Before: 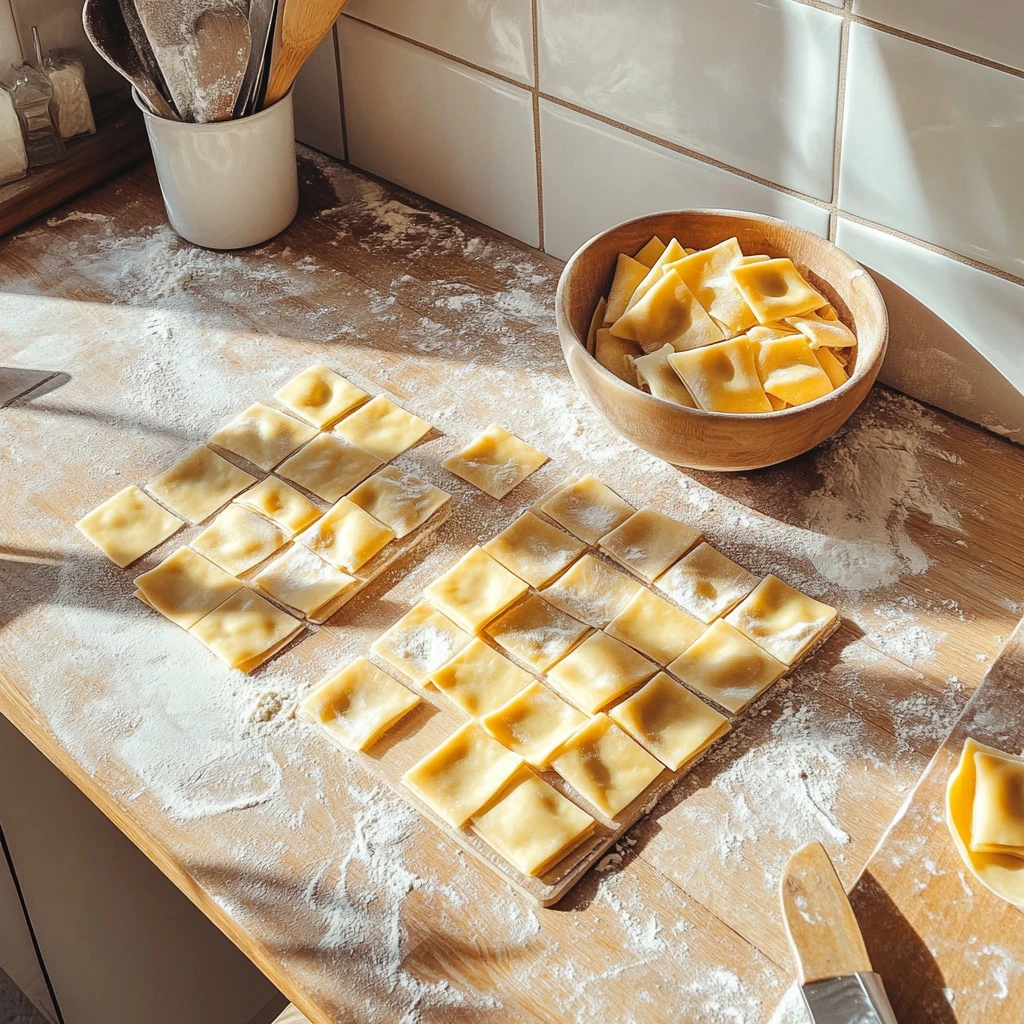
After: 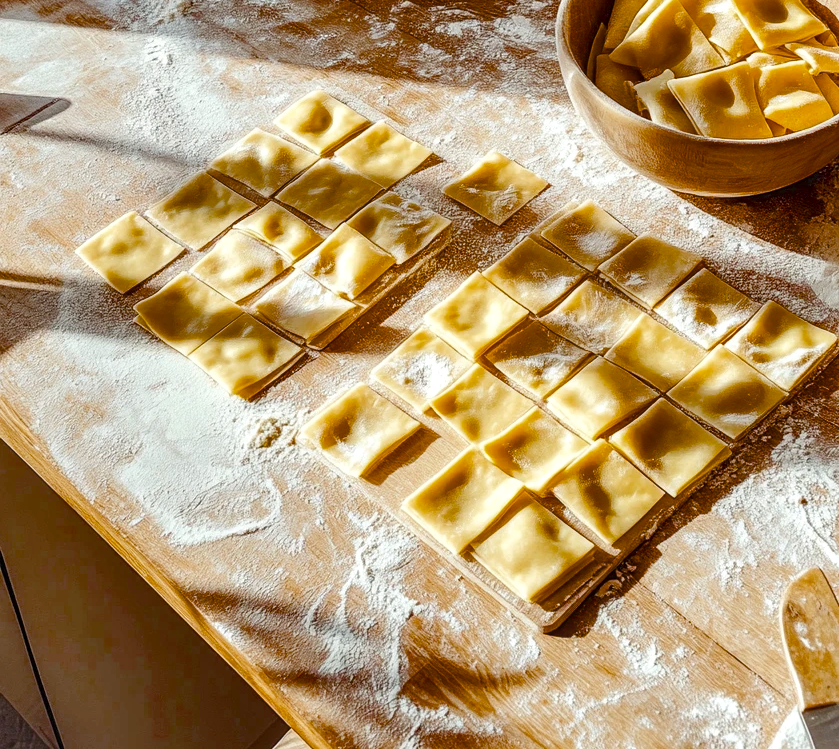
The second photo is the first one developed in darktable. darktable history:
color balance rgb: perceptual saturation grading › global saturation 39.925%, perceptual saturation grading › highlights -25.247%, perceptual saturation grading › mid-tones 35.441%, perceptual saturation grading › shadows 35.345%, saturation formula JzAzBz (2021)
crop: top 26.772%, right 18.056%
local contrast: on, module defaults
